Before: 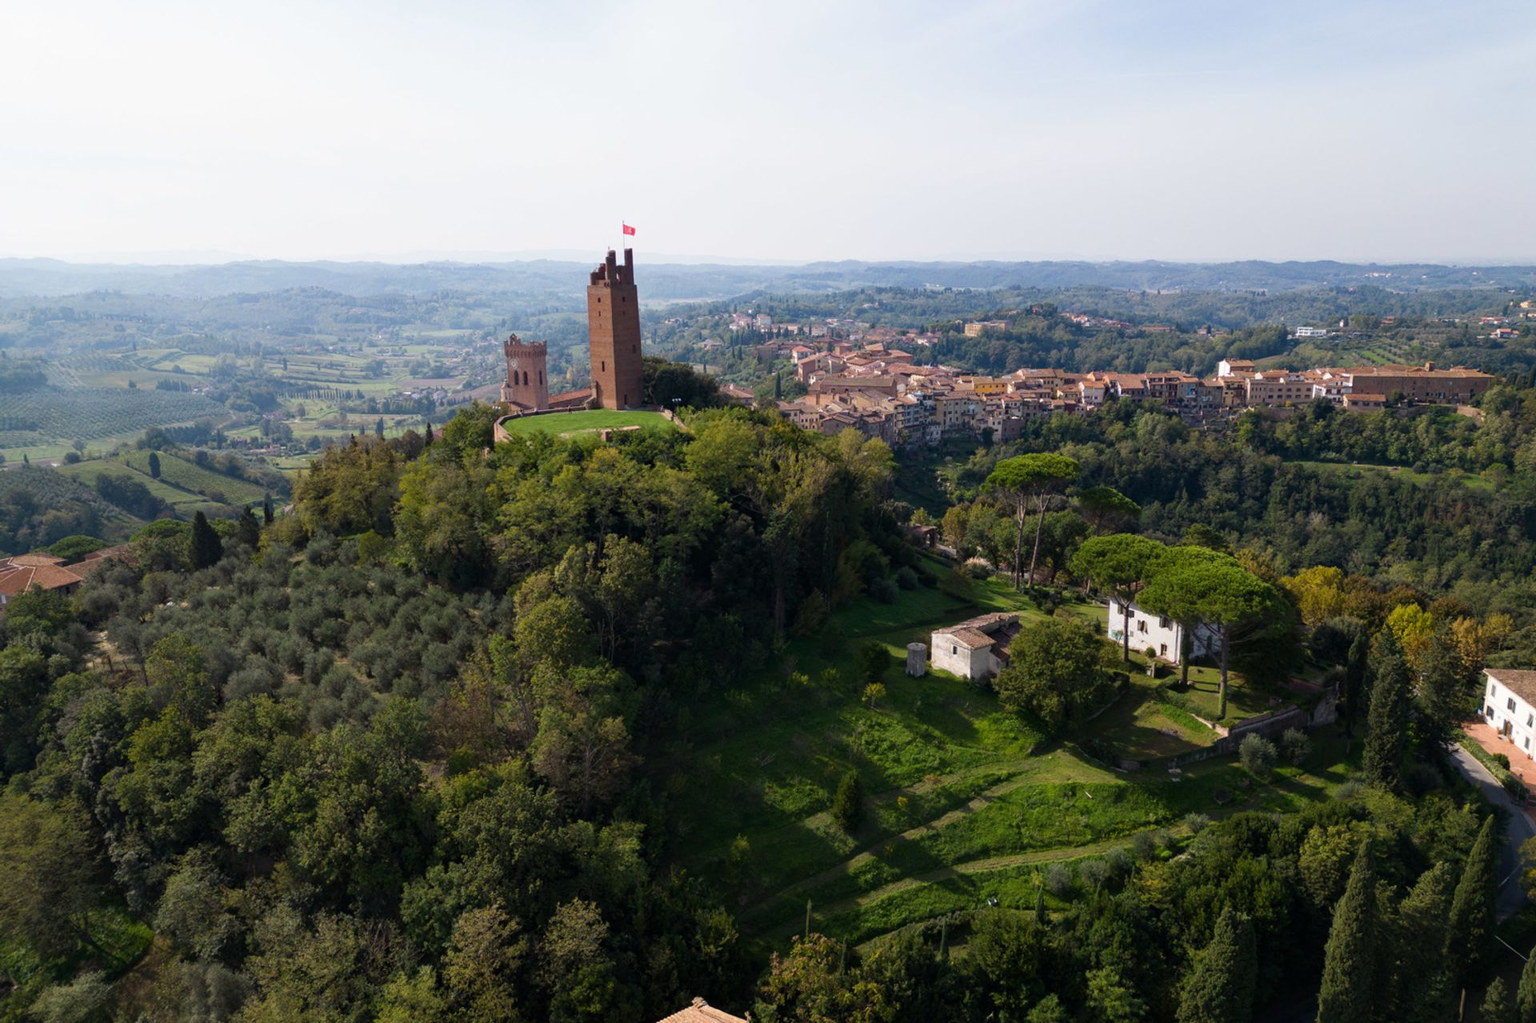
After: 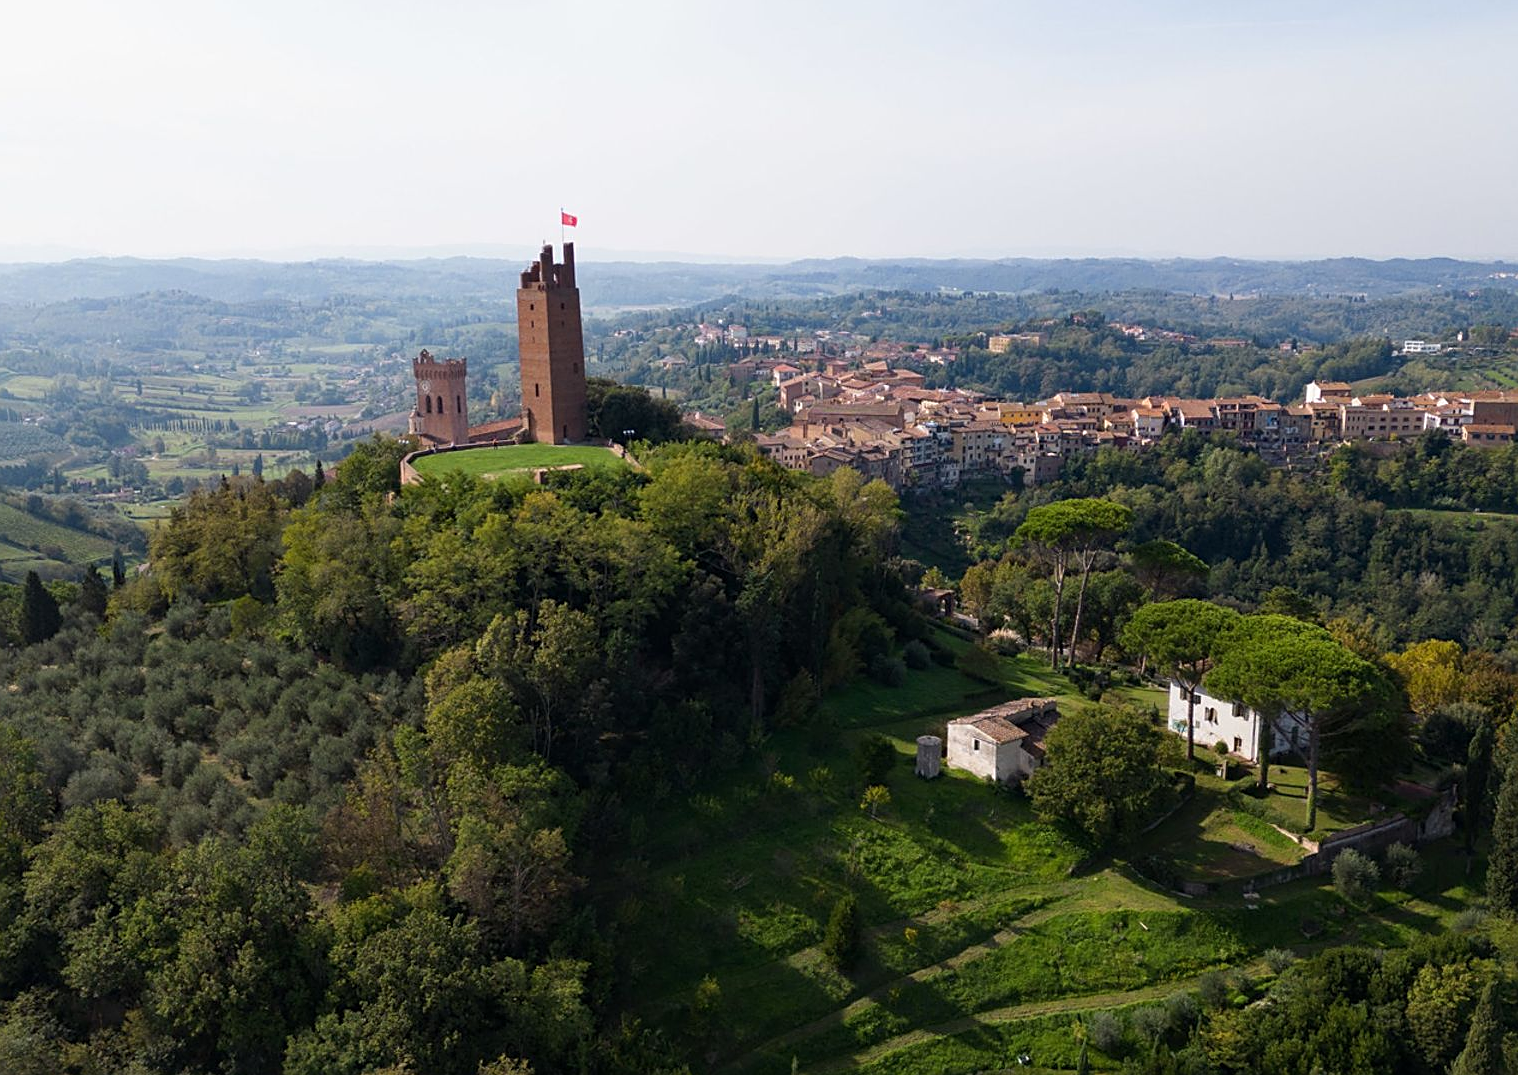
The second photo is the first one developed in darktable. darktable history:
crop: left 11.307%, top 5.354%, right 9.581%, bottom 10.564%
sharpen: radius 1.965
